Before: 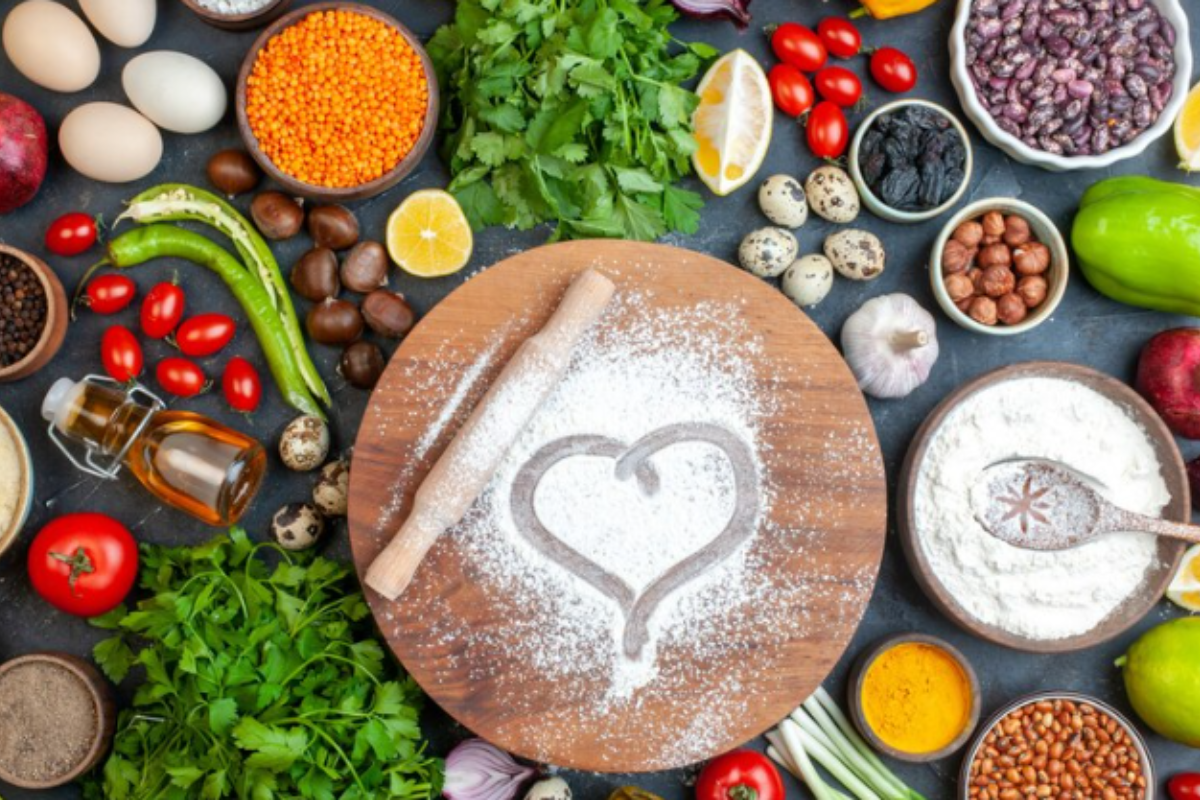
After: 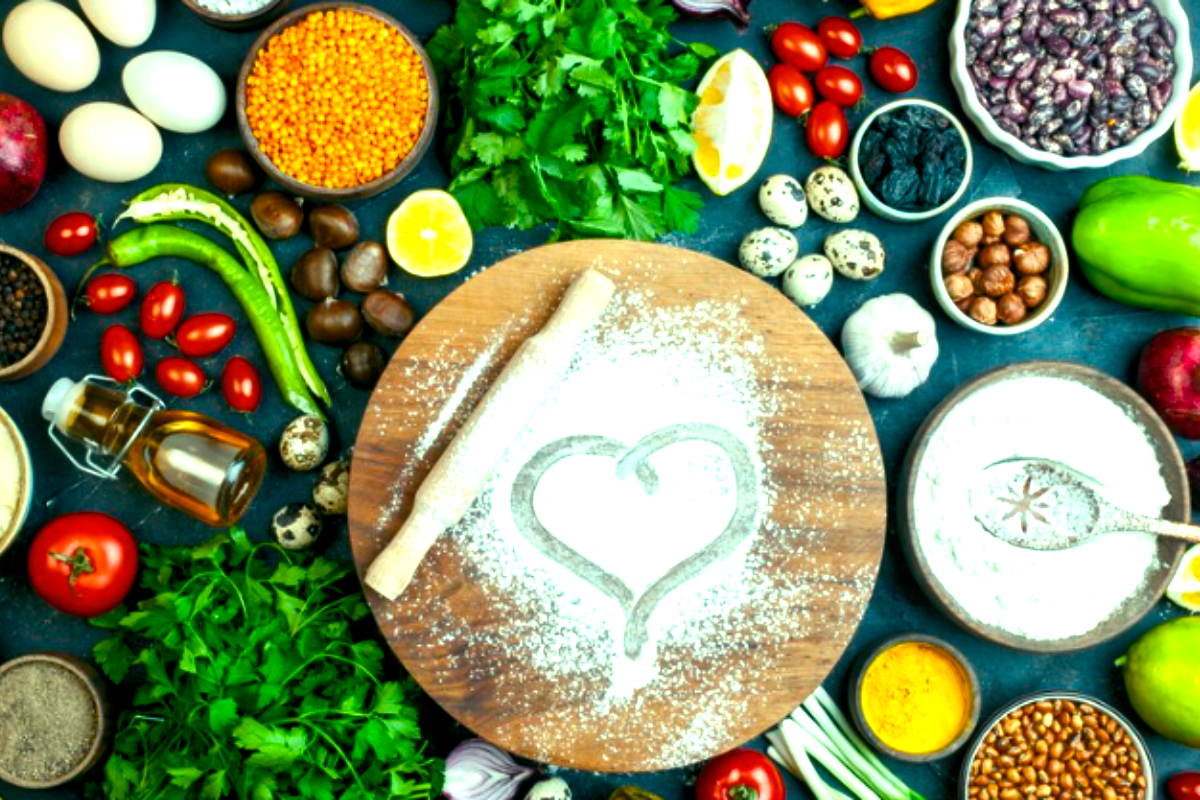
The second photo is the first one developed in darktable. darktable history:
tone equalizer: on, module defaults
color balance rgb: shadows lift › luminance -7.7%, shadows lift › chroma 2.13%, shadows lift › hue 165.27°, power › luminance -7.77%, power › chroma 1.1%, power › hue 215.88°, highlights gain › luminance 15.15%, highlights gain › chroma 7%, highlights gain › hue 125.57°, global offset › luminance -0.33%, global offset › chroma 0.11%, global offset › hue 165.27°, perceptual saturation grading › global saturation 24.42%, perceptual saturation grading › highlights -24.42%, perceptual saturation grading › mid-tones 24.42%, perceptual saturation grading › shadows 40%, perceptual brilliance grading › global brilliance -5%, perceptual brilliance grading › highlights 24.42%, perceptual brilliance grading › mid-tones 7%, perceptual brilliance grading › shadows -5%
